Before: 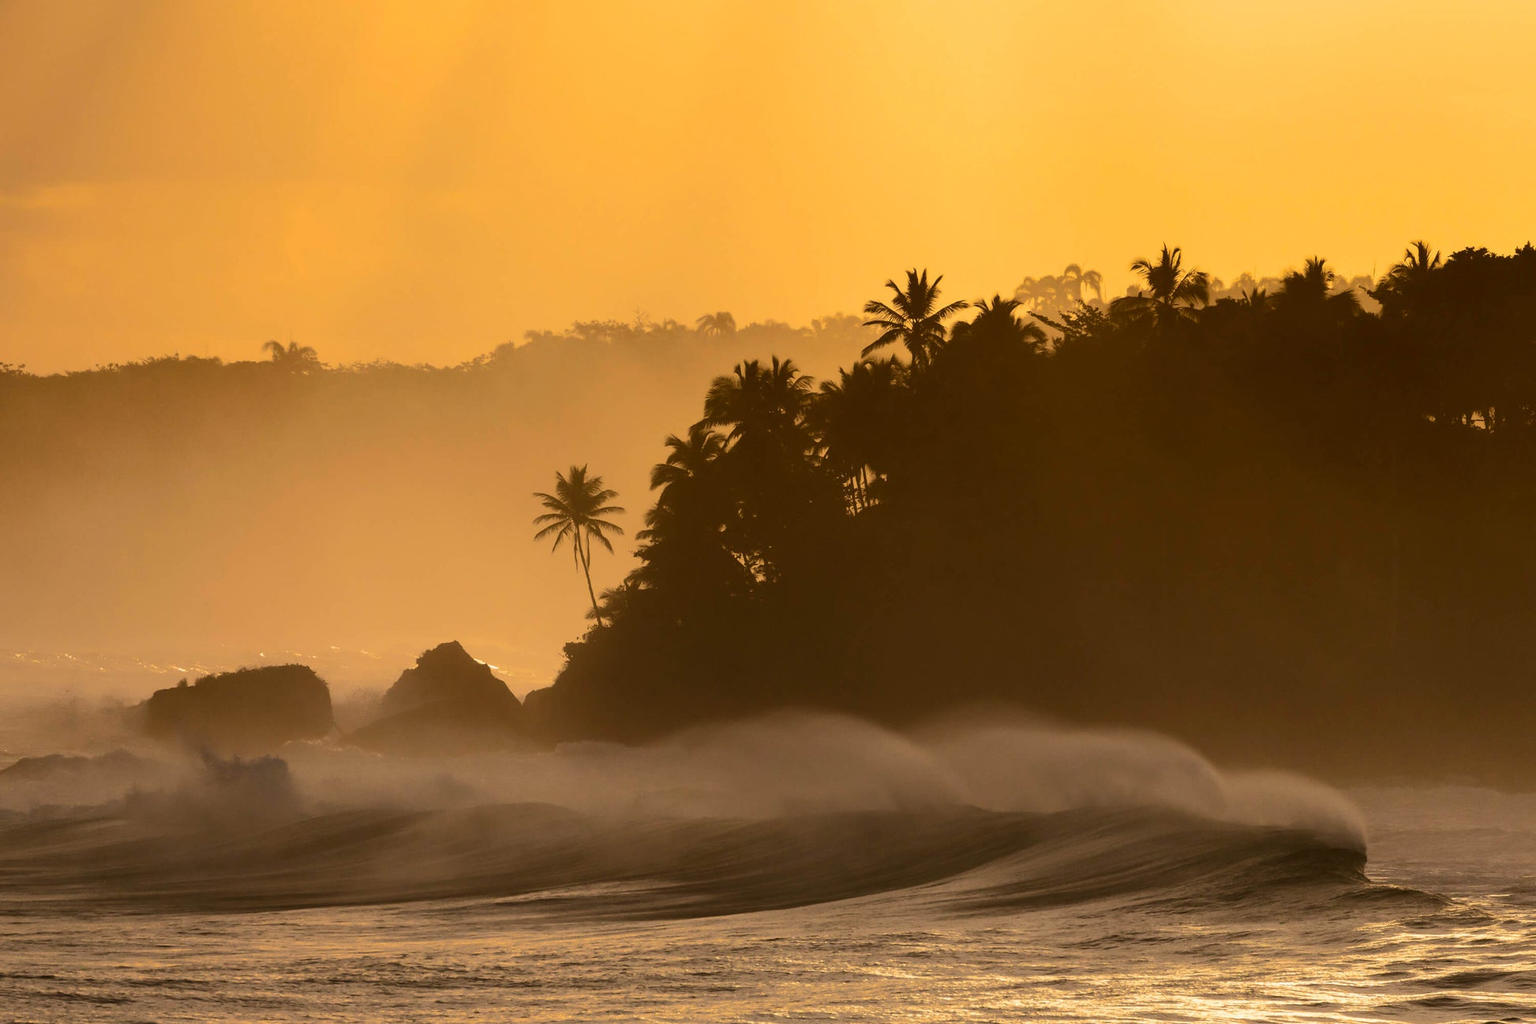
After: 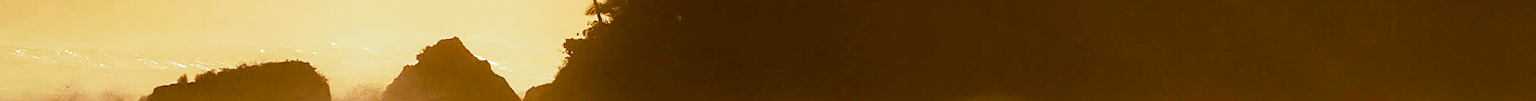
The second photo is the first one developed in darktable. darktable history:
split-toning: shadows › hue 290.82°, shadows › saturation 0.34, highlights › saturation 0.38, balance 0, compress 50%
exposure: black level correction 0, exposure 0.7 EV, compensate exposure bias true, compensate highlight preservation false
crop and rotate: top 59.084%, bottom 30.916%
sharpen: on, module defaults
color balance rgb: shadows lift › chroma 2%, shadows lift › hue 217.2°, power › hue 60°, highlights gain › chroma 1%, highlights gain › hue 69.6°, global offset › luminance -0.5%, perceptual saturation grading › global saturation 15%, global vibrance 15%
contrast brightness saturation: contrast 0.22
local contrast: detail 110%
